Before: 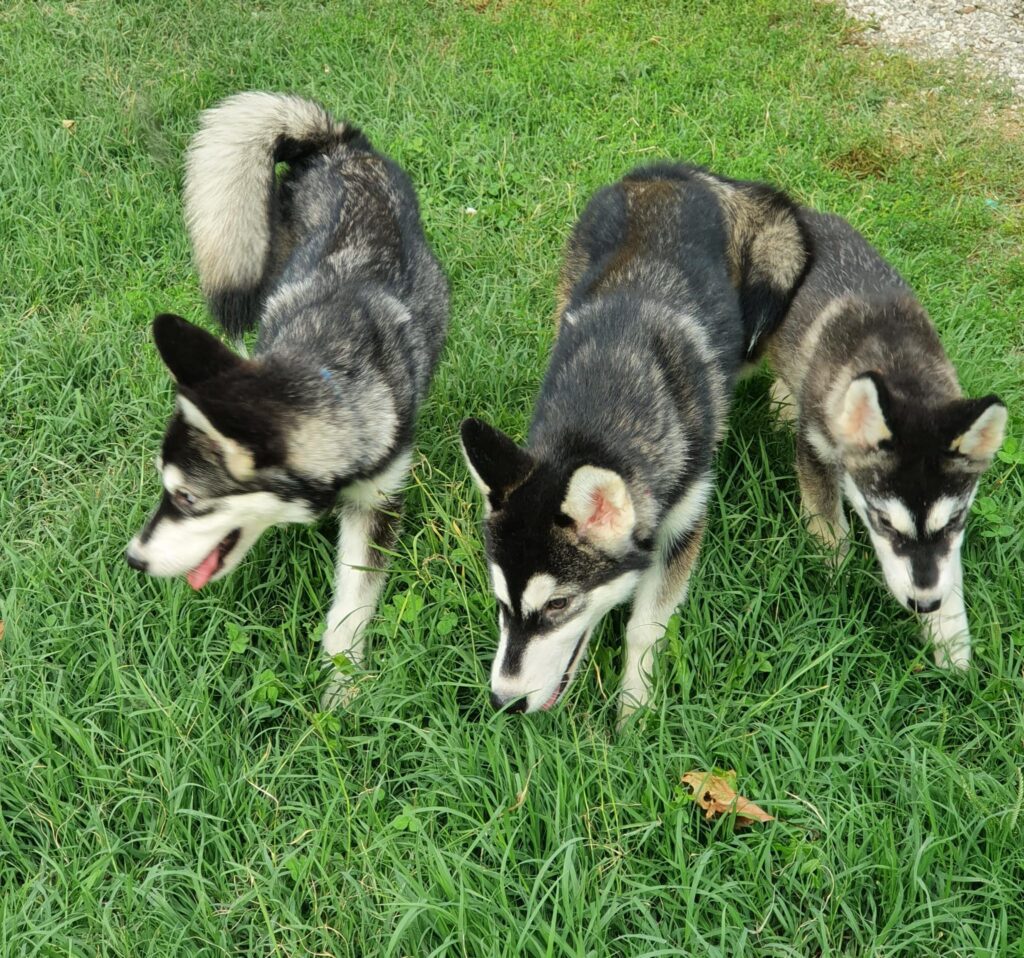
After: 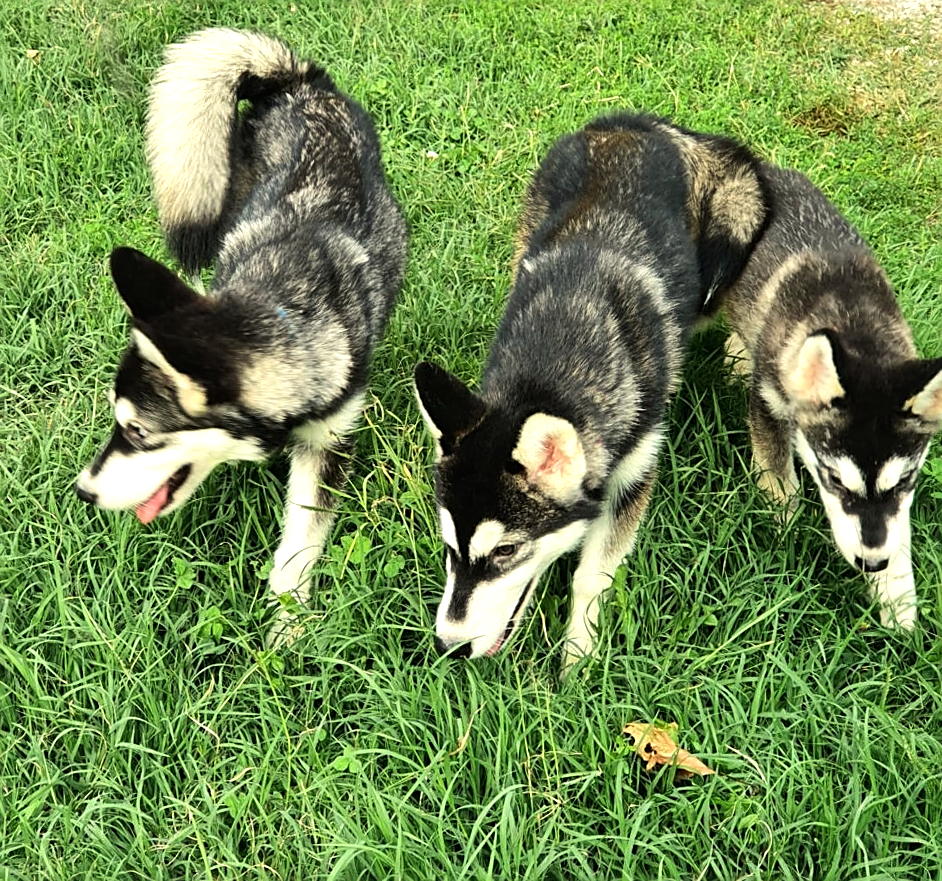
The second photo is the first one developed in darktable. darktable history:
crop and rotate: angle -1.96°, left 3.097%, top 4.154%, right 1.586%, bottom 0.529%
tone equalizer: -8 EV -0.75 EV, -7 EV -0.7 EV, -6 EV -0.6 EV, -5 EV -0.4 EV, -3 EV 0.4 EV, -2 EV 0.6 EV, -1 EV 0.7 EV, +0 EV 0.75 EV, edges refinement/feathering 500, mask exposure compensation -1.57 EV, preserve details no
sharpen: on, module defaults
white balance: red 1.029, blue 0.92
